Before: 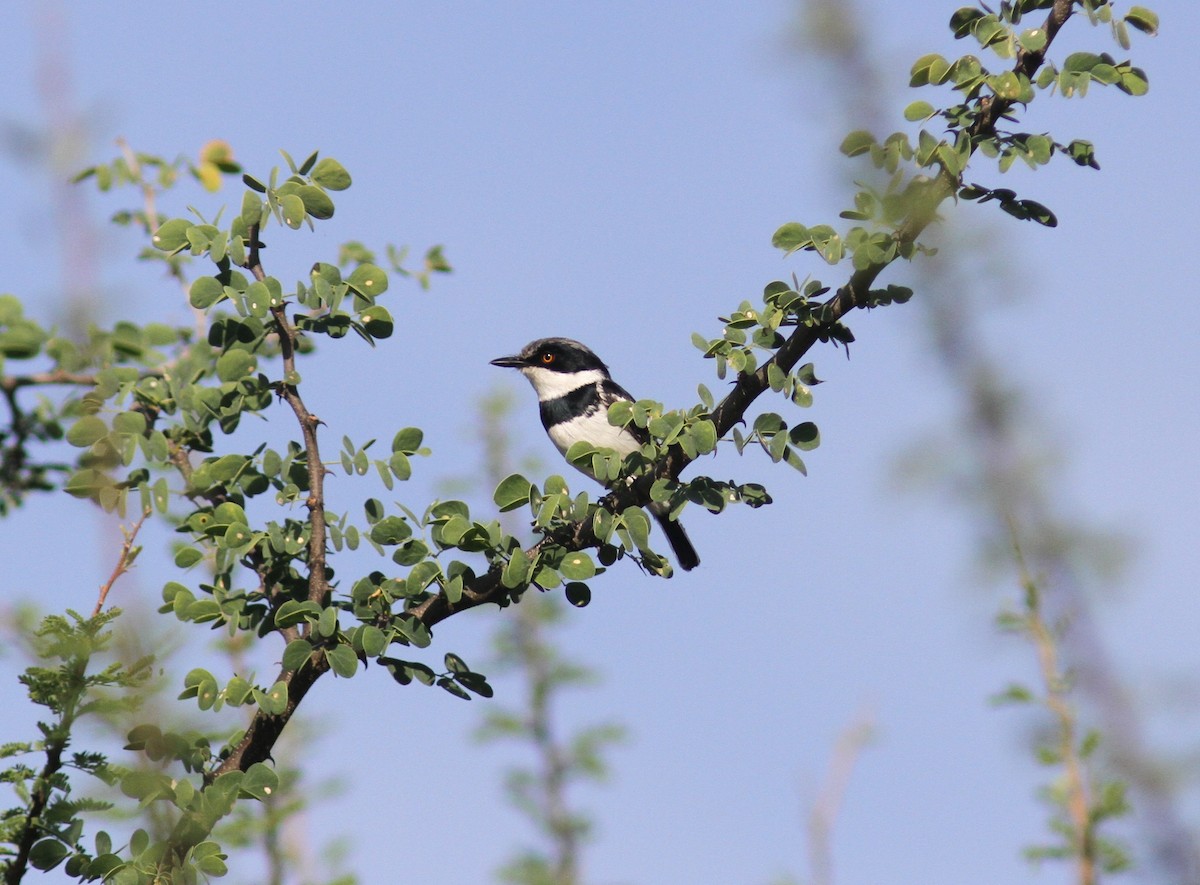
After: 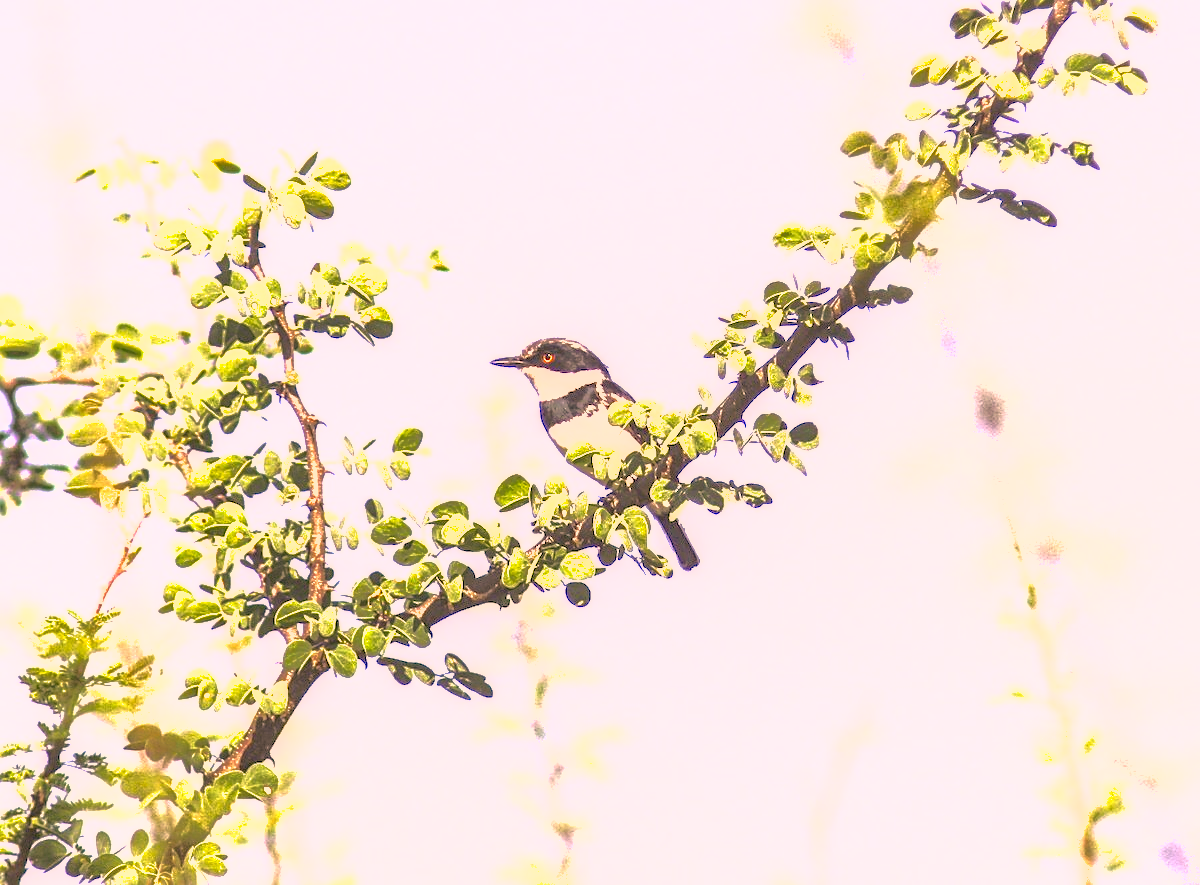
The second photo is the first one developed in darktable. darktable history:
exposure: black level correction 0, exposure 2.138 EV, compensate exposure bias true, compensate highlight preservation false
sharpen: on, module defaults
color correction: highlights a* 21.16, highlights b* 19.61
shadows and highlights: on, module defaults
local contrast: highlights 0%, shadows 0%, detail 133%
